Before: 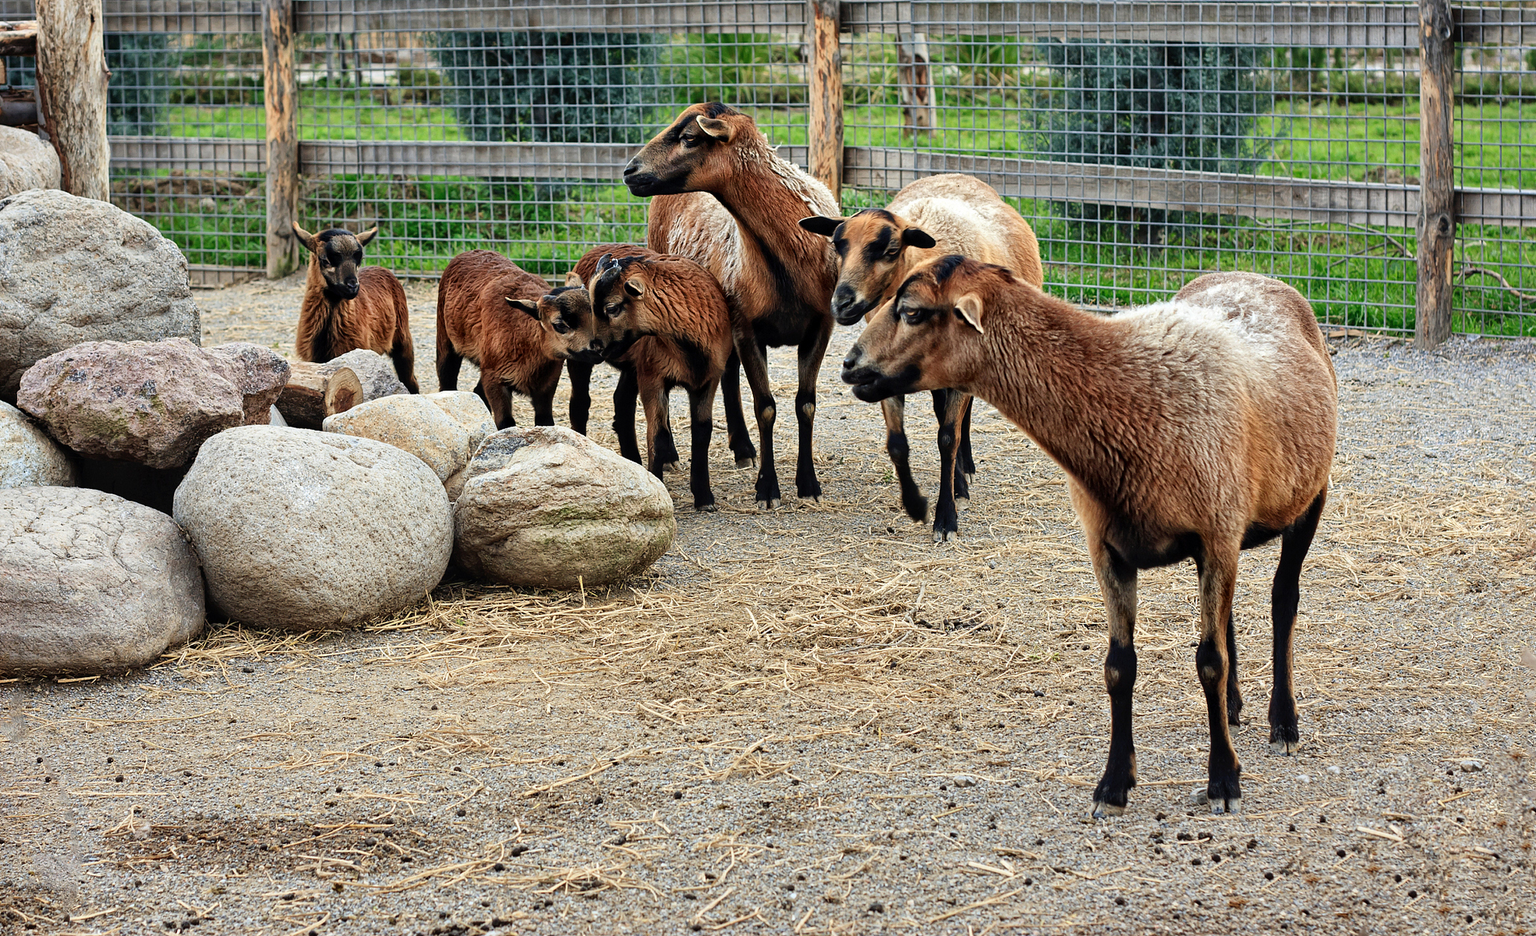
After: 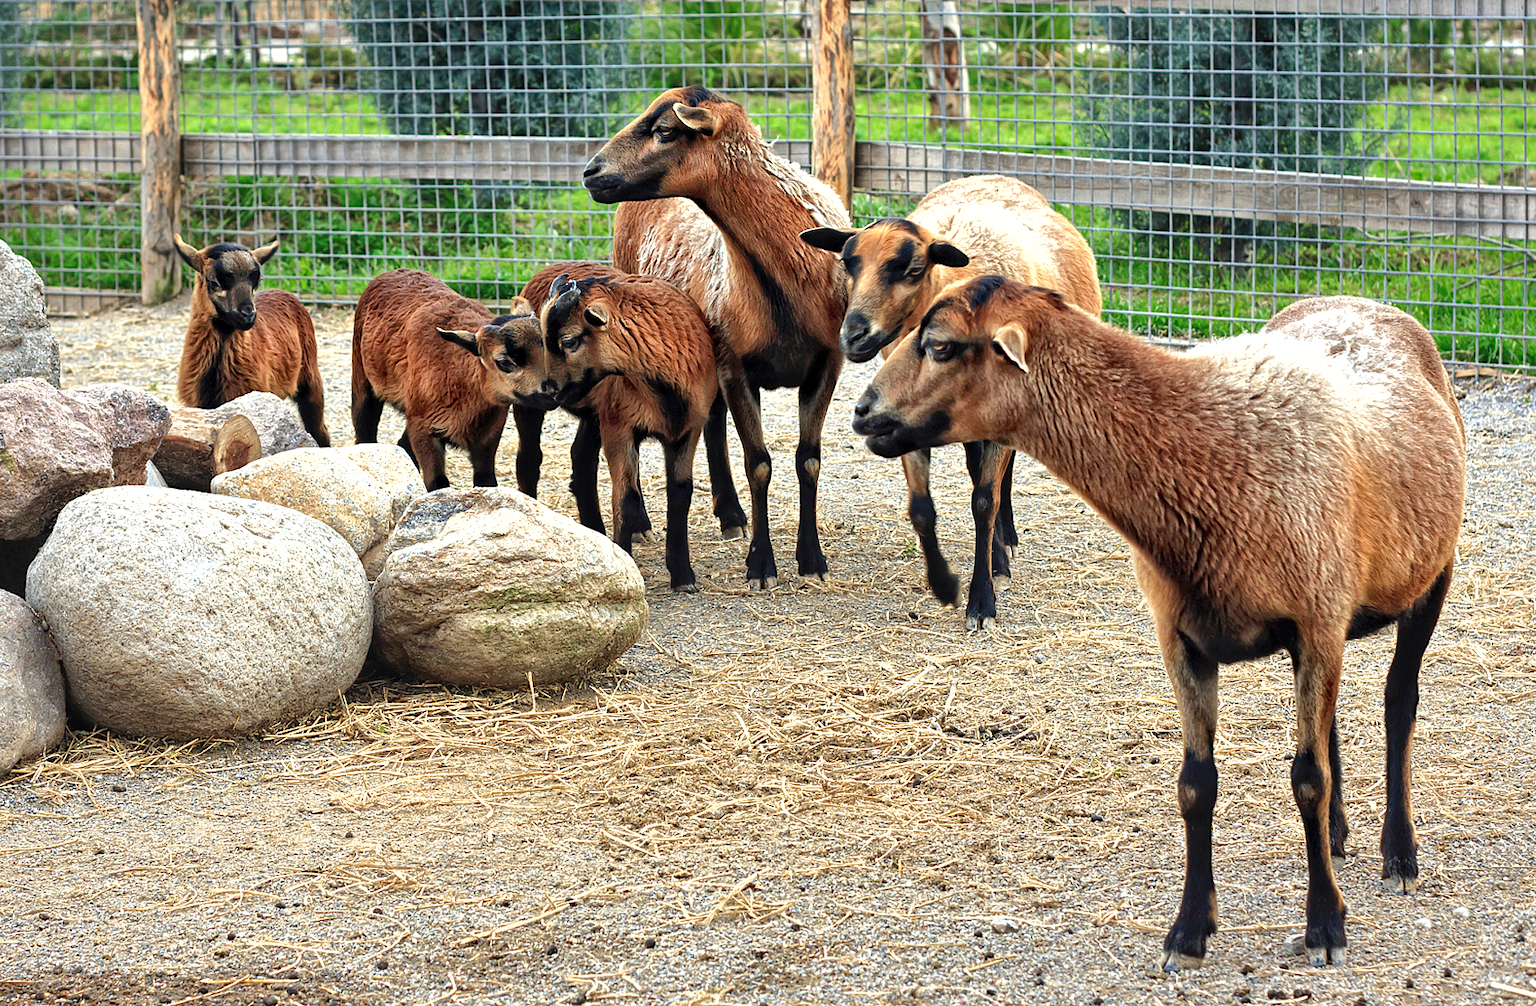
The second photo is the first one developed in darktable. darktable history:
crop: left 9.929%, top 3.475%, right 9.188%, bottom 9.529%
exposure: exposure 0.6 EV, compensate highlight preservation false
shadows and highlights: on, module defaults
